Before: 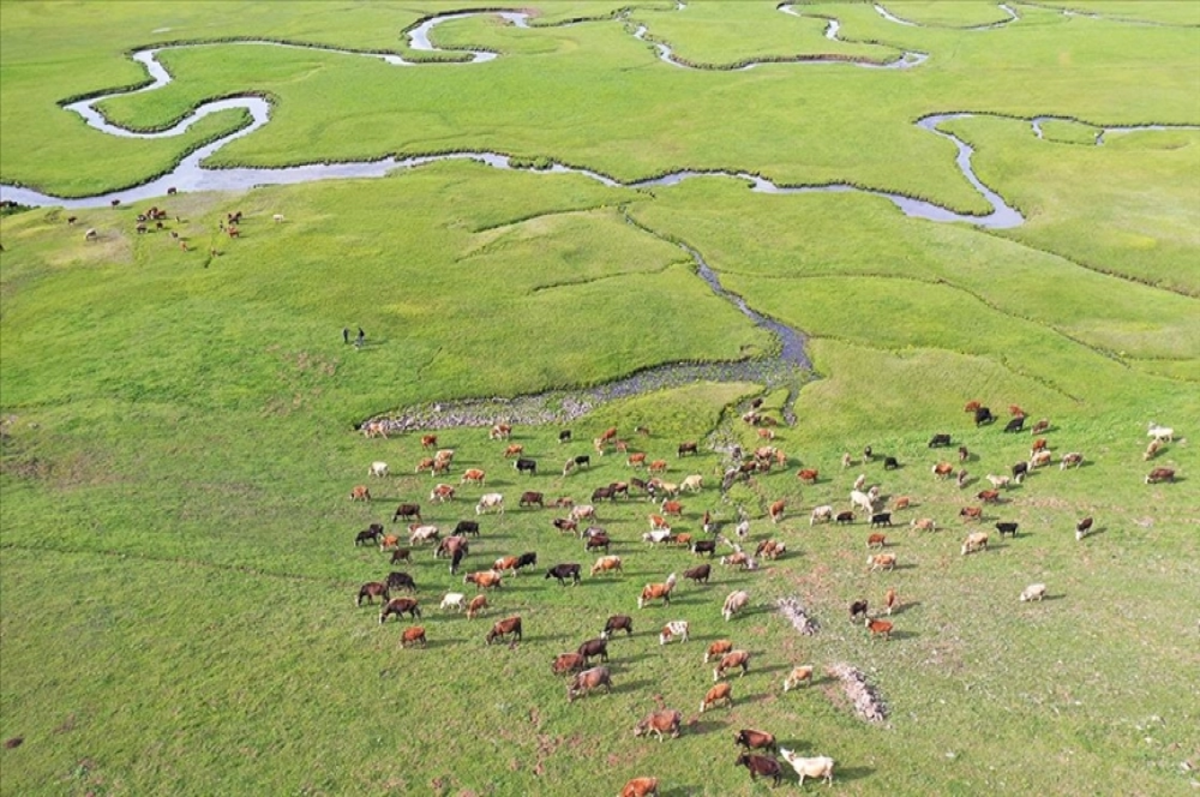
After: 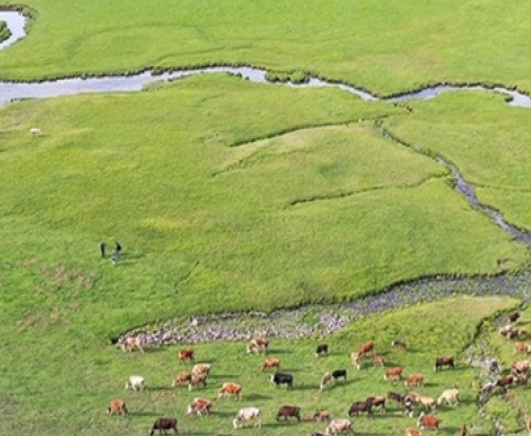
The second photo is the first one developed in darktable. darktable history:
crop: left 20.317%, top 10.808%, right 35.426%, bottom 34.39%
